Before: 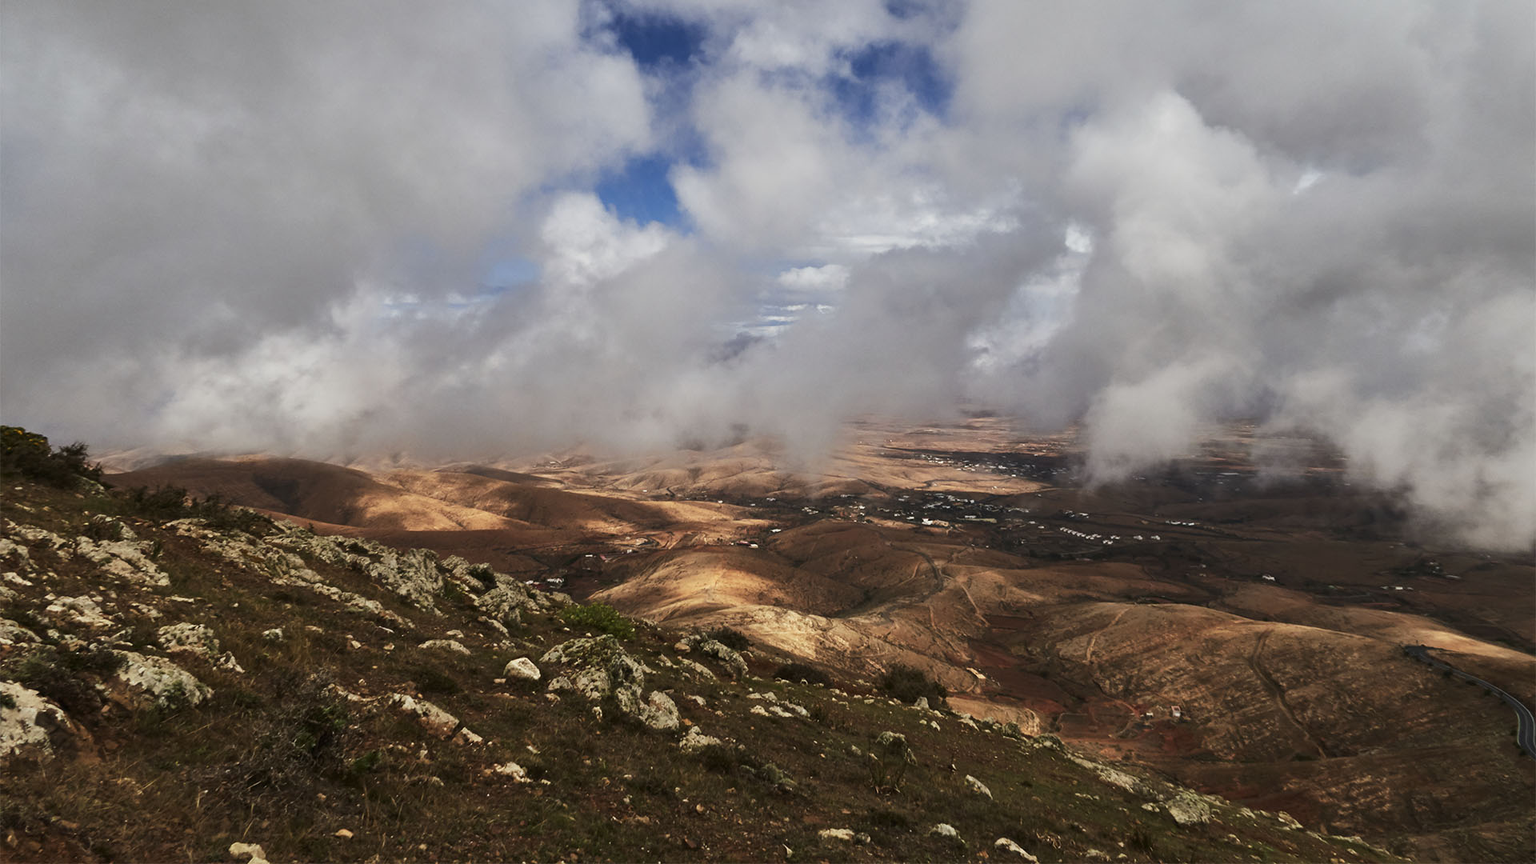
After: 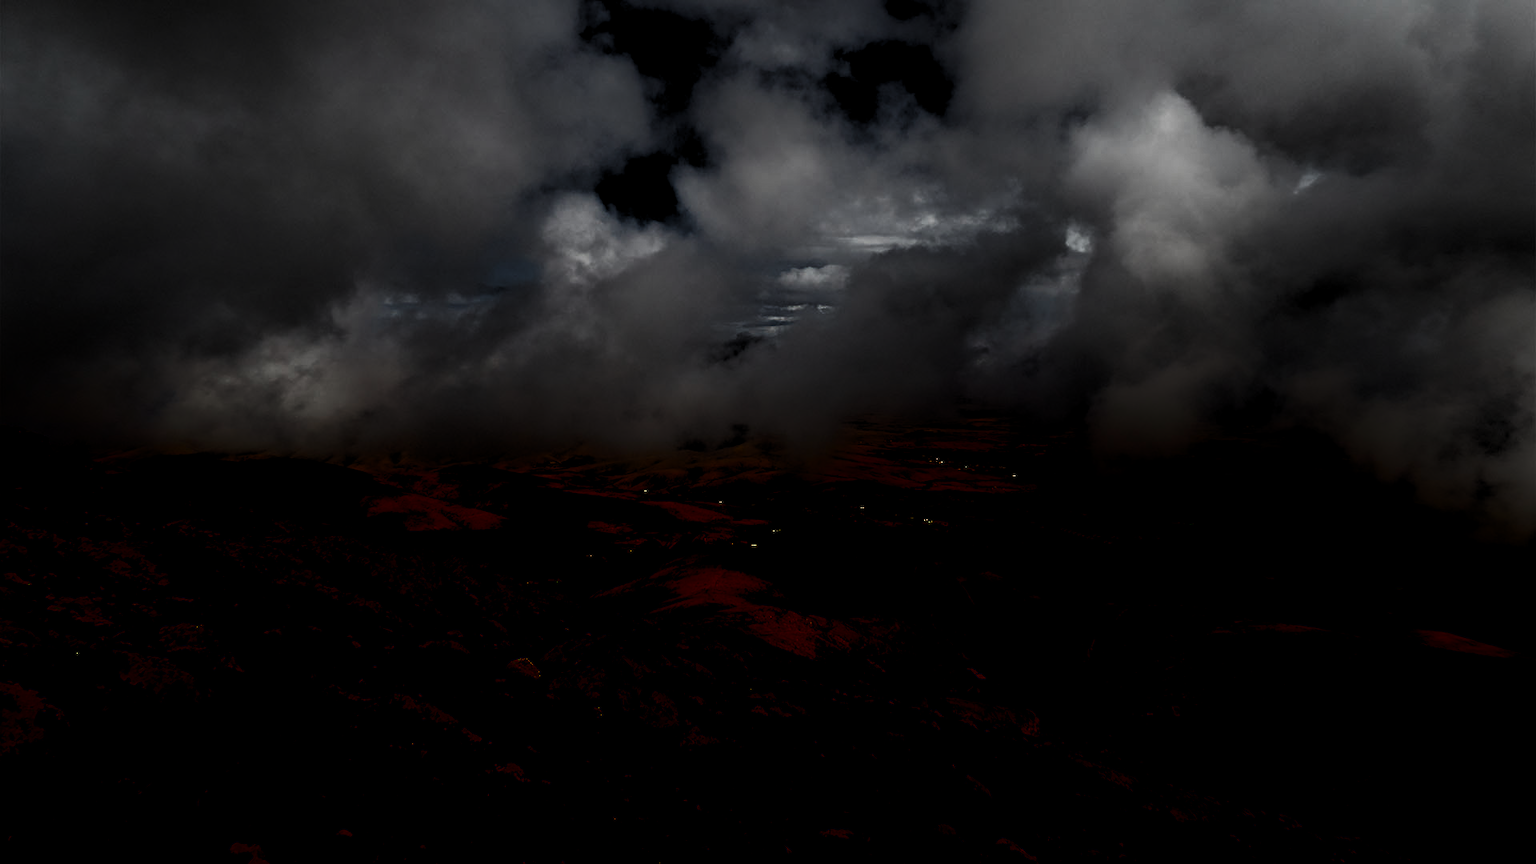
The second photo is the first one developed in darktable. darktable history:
levels: levels [0.514, 0.759, 1]
shadows and highlights: shadows -89.07, highlights 90.91, soften with gaussian
